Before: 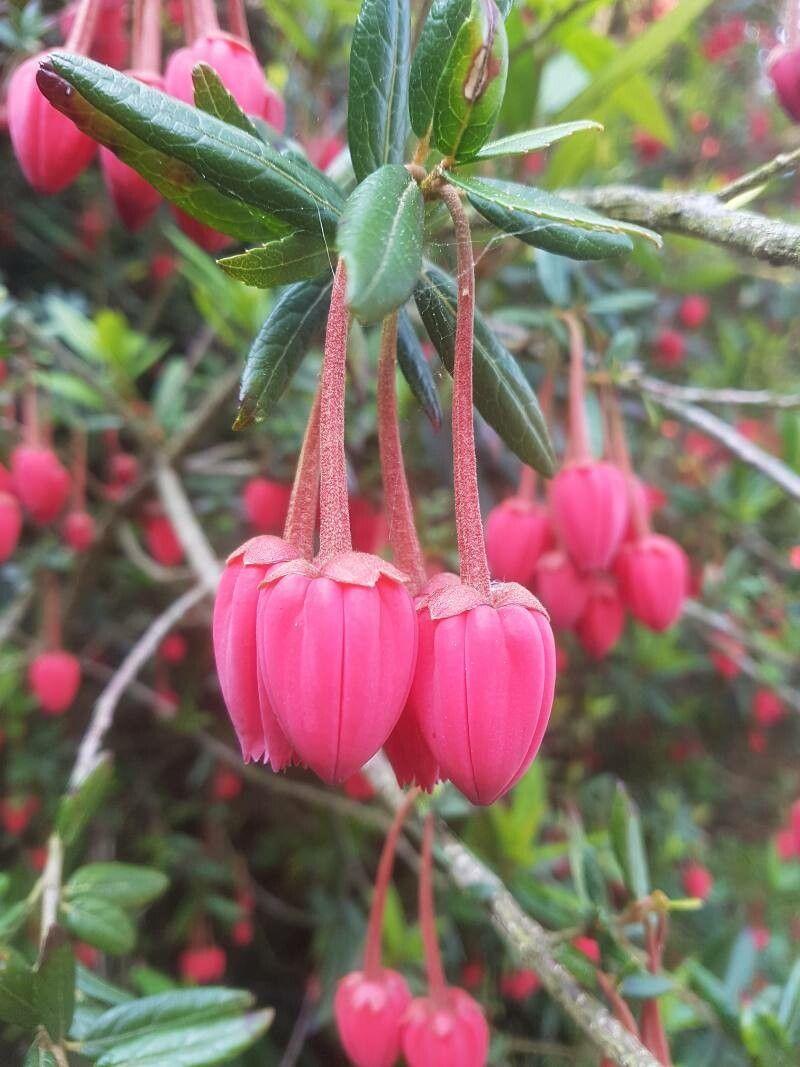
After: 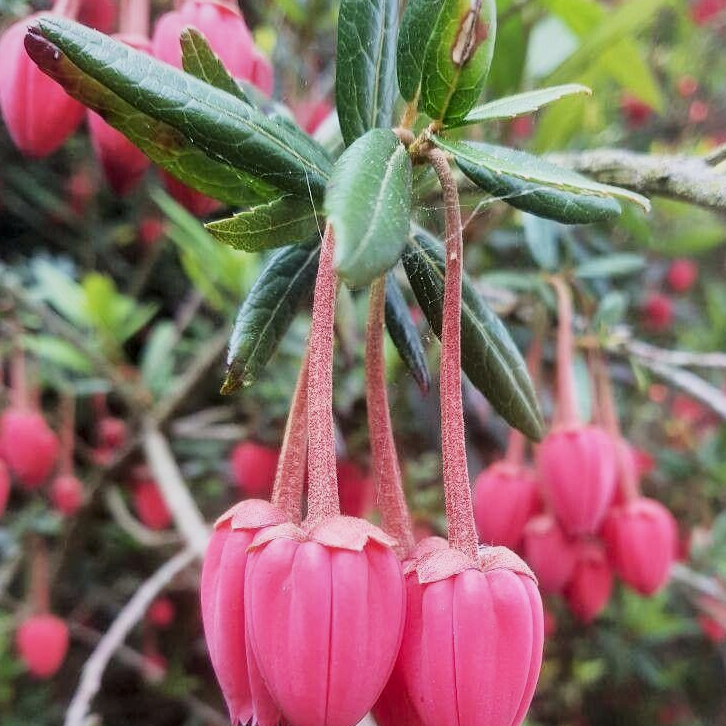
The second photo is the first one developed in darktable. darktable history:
filmic rgb: black relative exposure -7.65 EV, white relative exposure 4.56 EV, threshold 3.01 EV, hardness 3.61, contrast 1.058, enable highlight reconstruction true
crop: left 1.513%, top 3.407%, right 7.684%, bottom 28.475%
local contrast: mode bilateral grid, contrast 25, coarseness 61, detail 152%, midtone range 0.2
